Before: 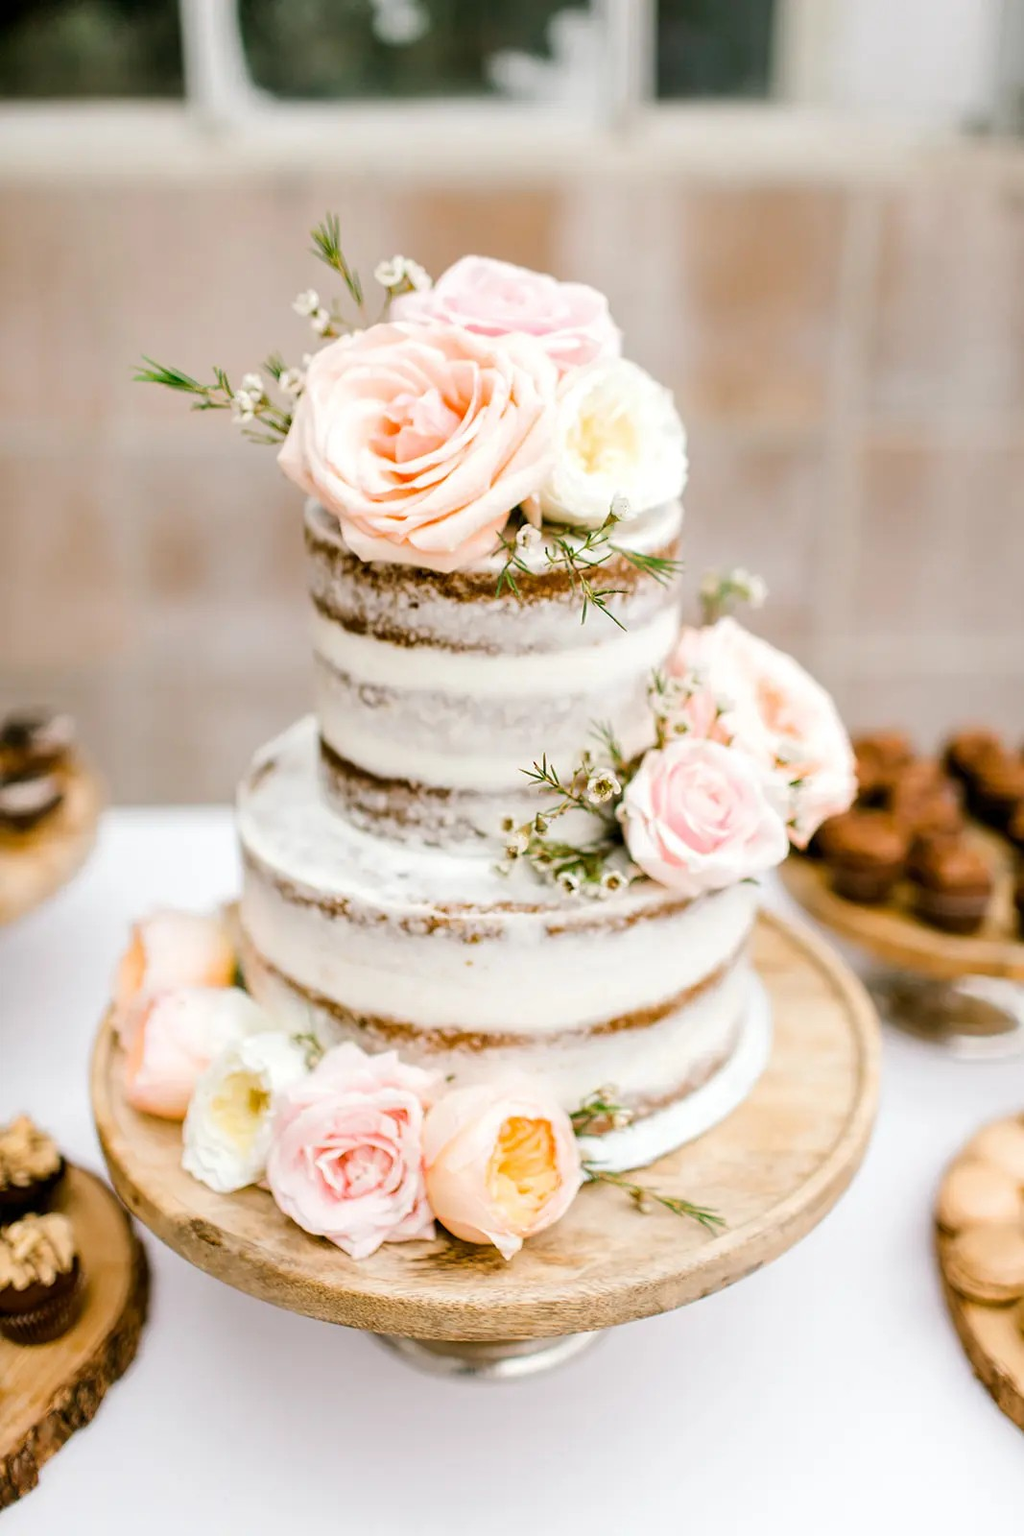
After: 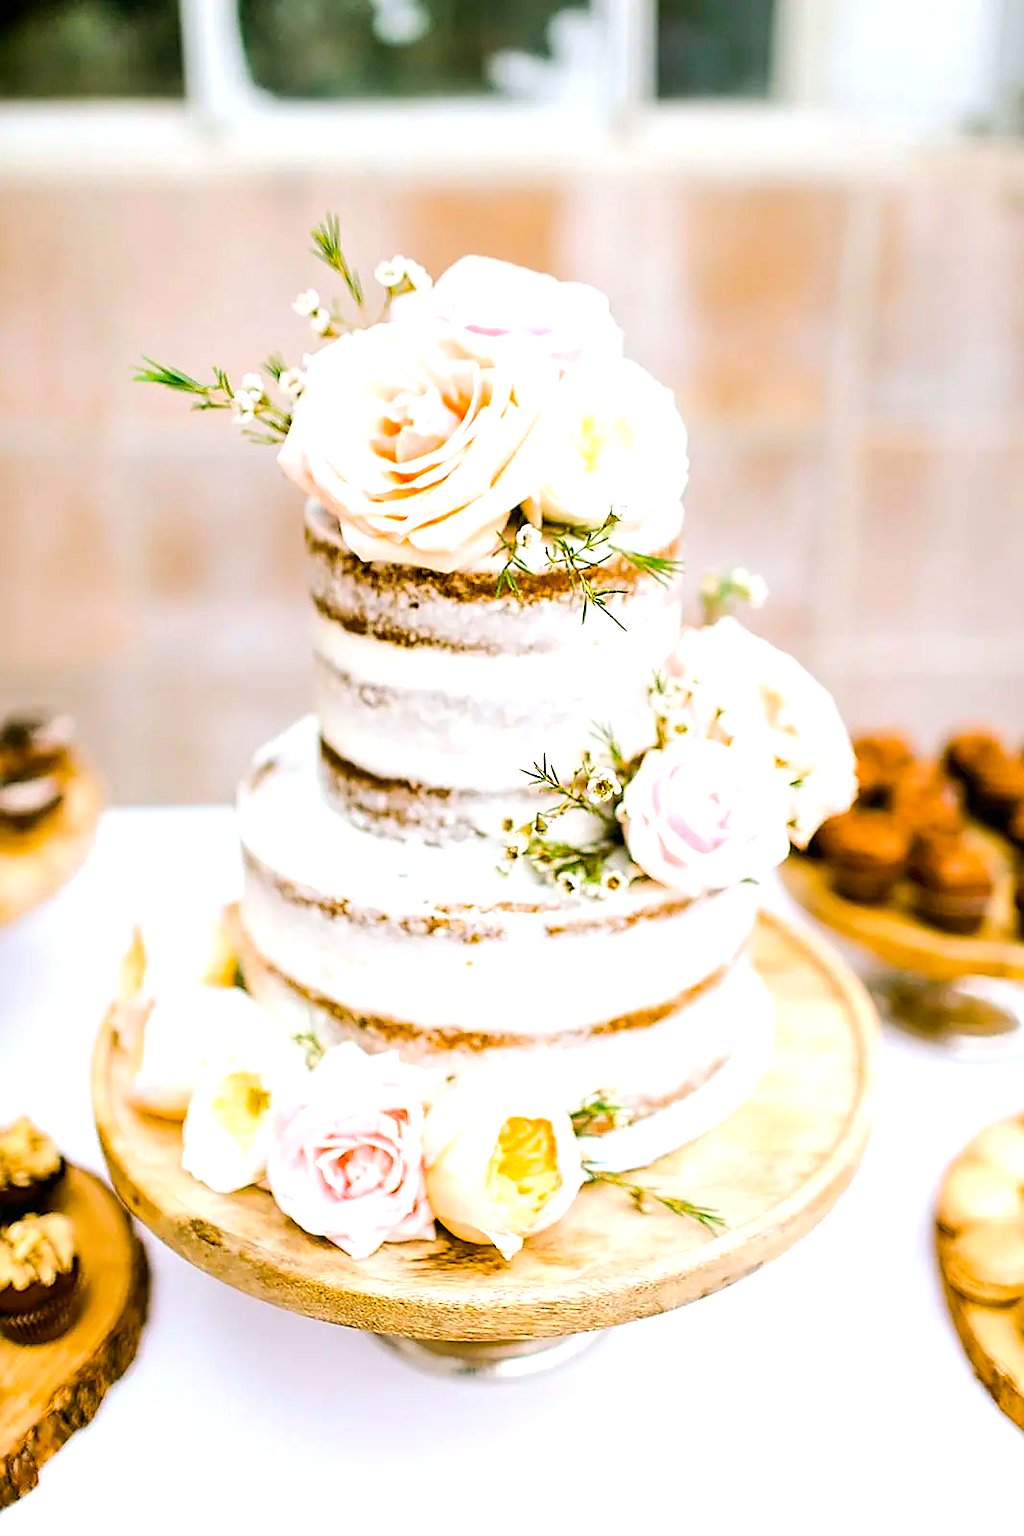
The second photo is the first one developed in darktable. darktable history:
sharpen: radius 1.4, amount 1.25, threshold 0.7
color balance rgb: perceptual saturation grading › global saturation 25%, perceptual brilliance grading › mid-tones 10%, perceptual brilliance grading › shadows 15%, global vibrance 20%
white balance: red 0.974, blue 1.044
levels: levels [0, 0.43, 0.859]
